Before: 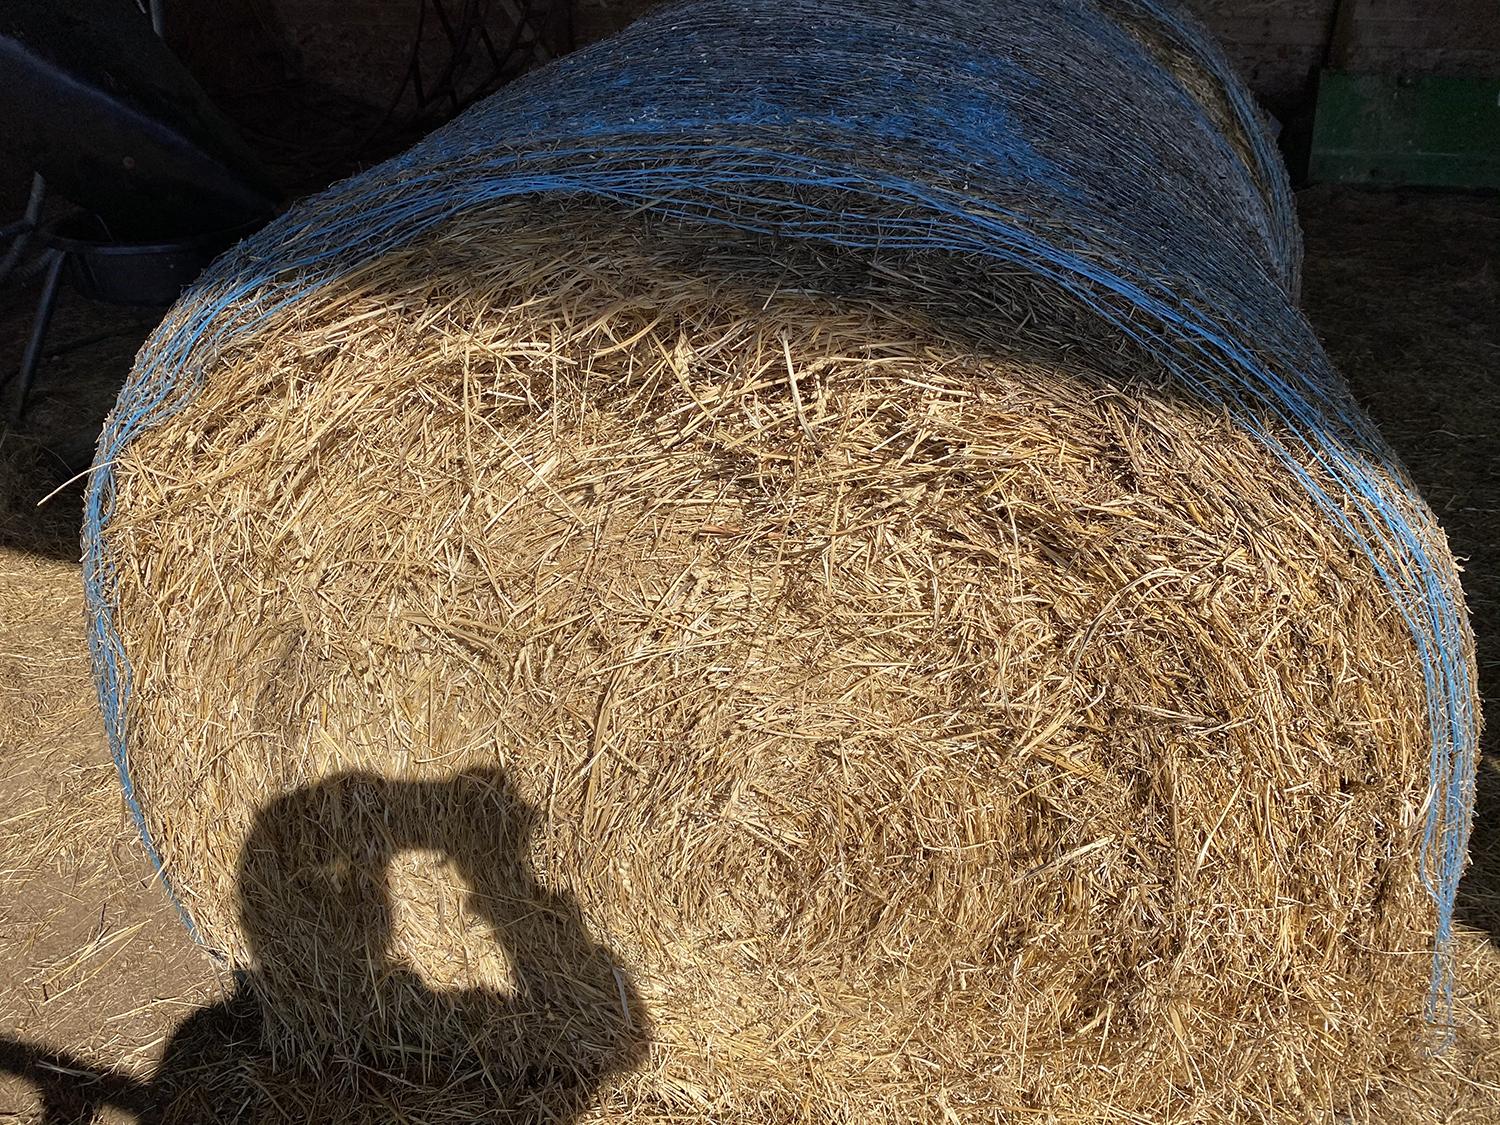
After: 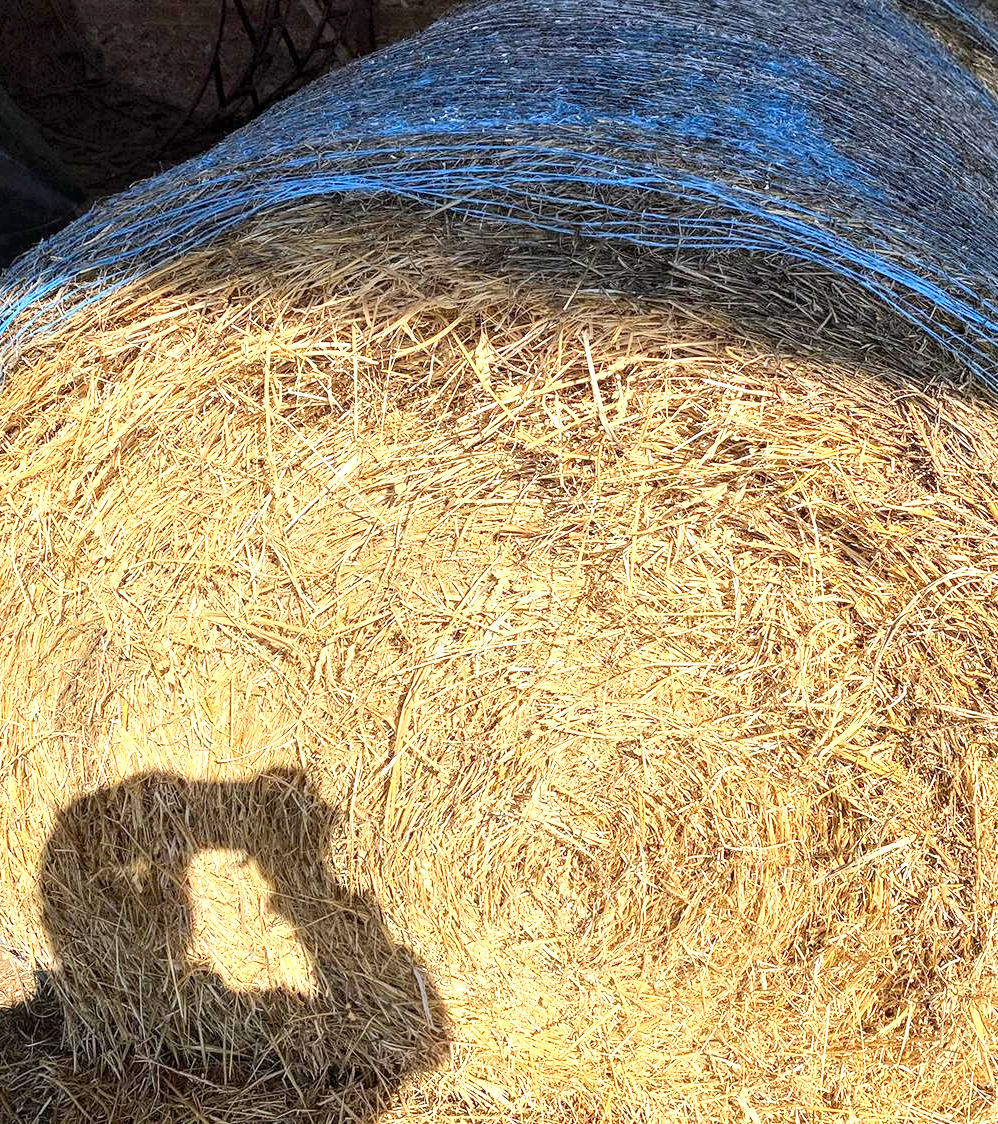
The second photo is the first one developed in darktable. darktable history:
local contrast: on, module defaults
crop and rotate: left 13.365%, right 20.058%
contrast brightness saturation: contrast 0.197, brightness 0.16, saturation 0.216
exposure: black level correction 0.001, exposure 1.119 EV, compensate highlight preservation false
